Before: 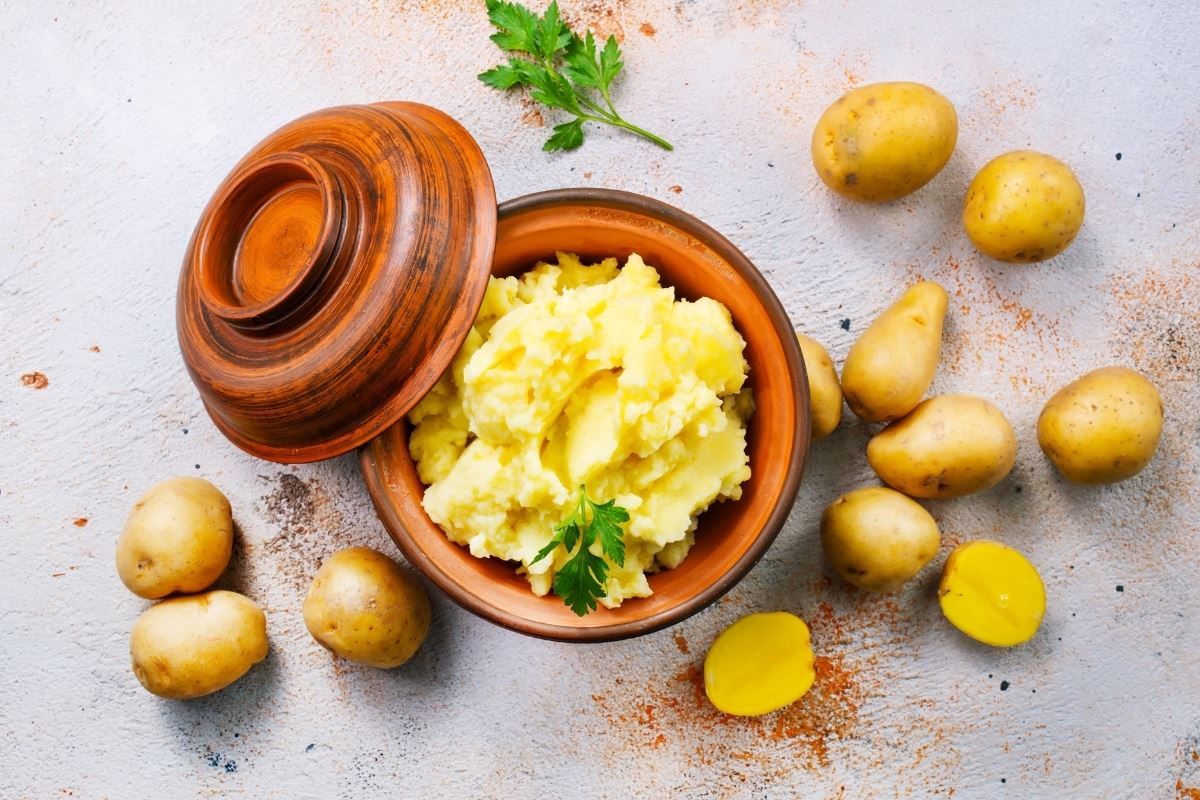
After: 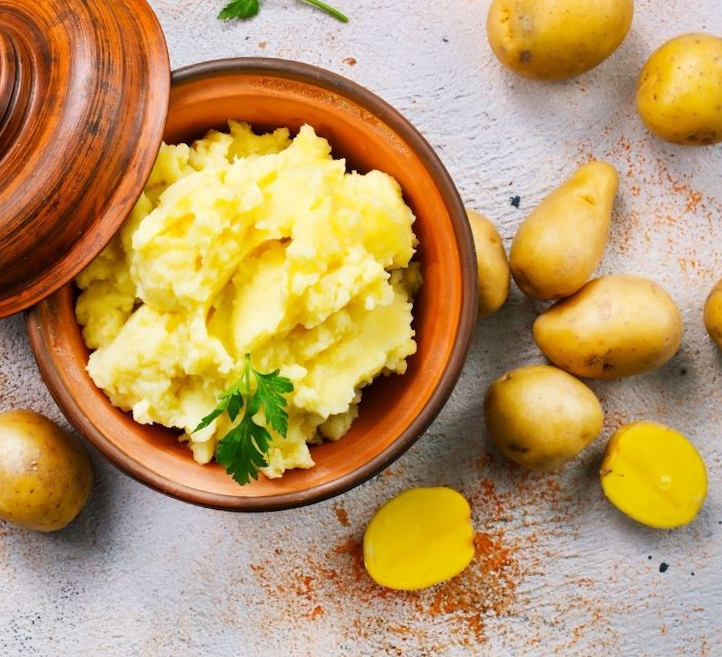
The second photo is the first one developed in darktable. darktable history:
crop and rotate: left 28.256%, top 17.734%, right 12.656%, bottom 3.573%
rotate and perspective: rotation 1.72°, automatic cropping off
